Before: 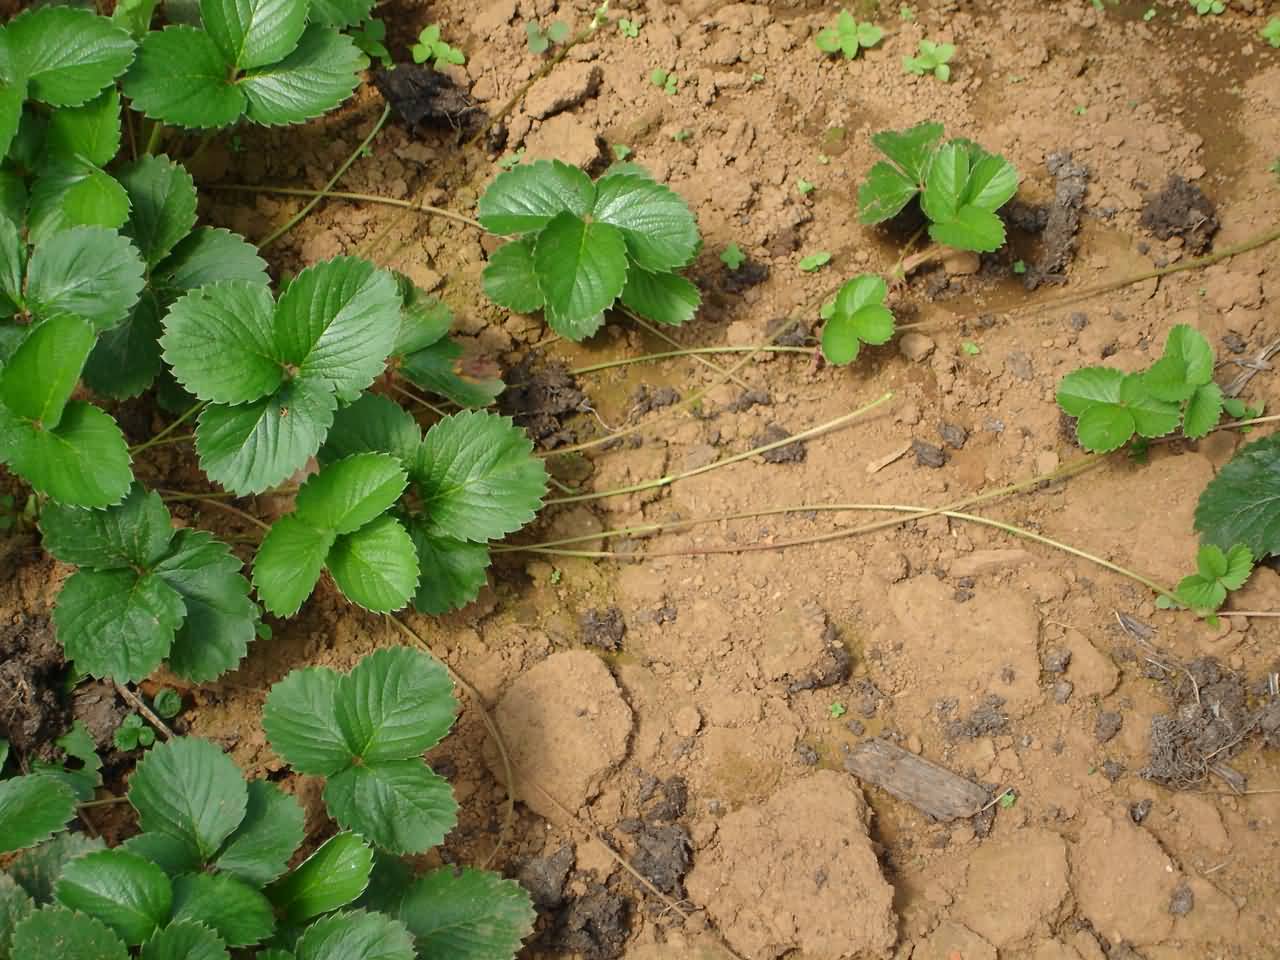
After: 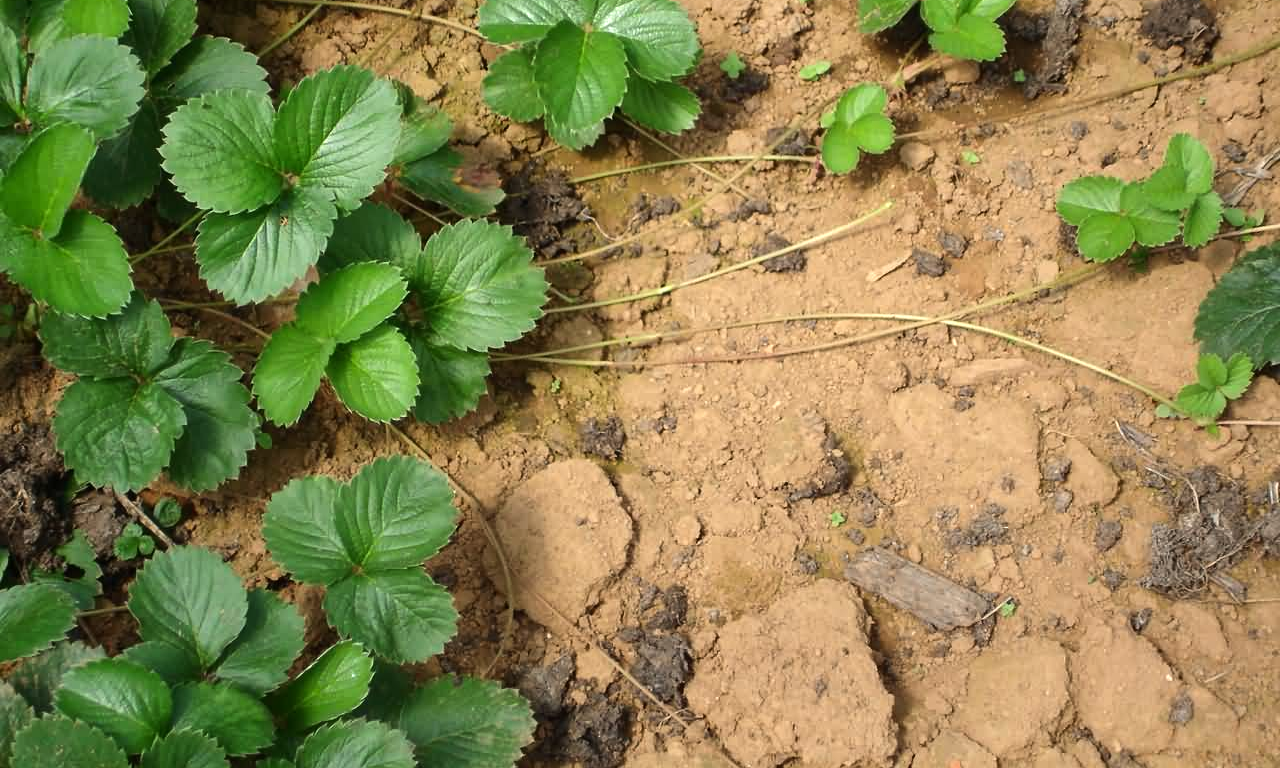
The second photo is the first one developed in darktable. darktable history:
crop and rotate: top 19.998%
tone equalizer: -8 EV -0.417 EV, -7 EV -0.389 EV, -6 EV -0.333 EV, -5 EV -0.222 EV, -3 EV 0.222 EV, -2 EV 0.333 EV, -1 EV 0.389 EV, +0 EV 0.417 EV, edges refinement/feathering 500, mask exposure compensation -1.57 EV, preserve details no
